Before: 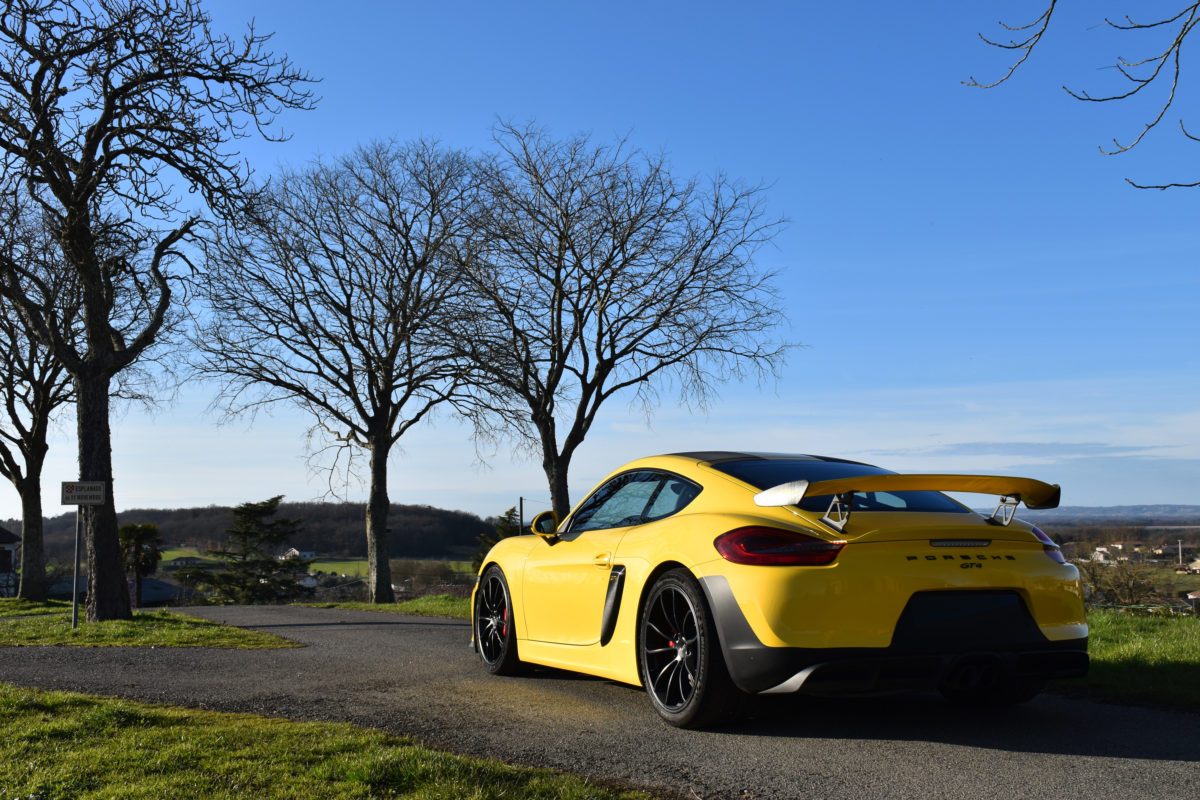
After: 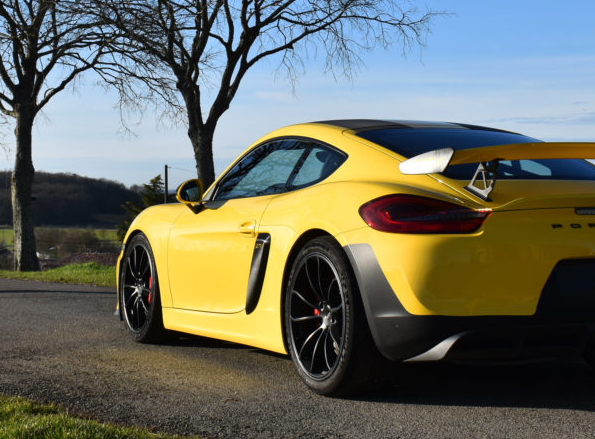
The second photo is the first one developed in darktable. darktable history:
crop: left 29.595%, top 41.625%, right 20.799%, bottom 3.468%
